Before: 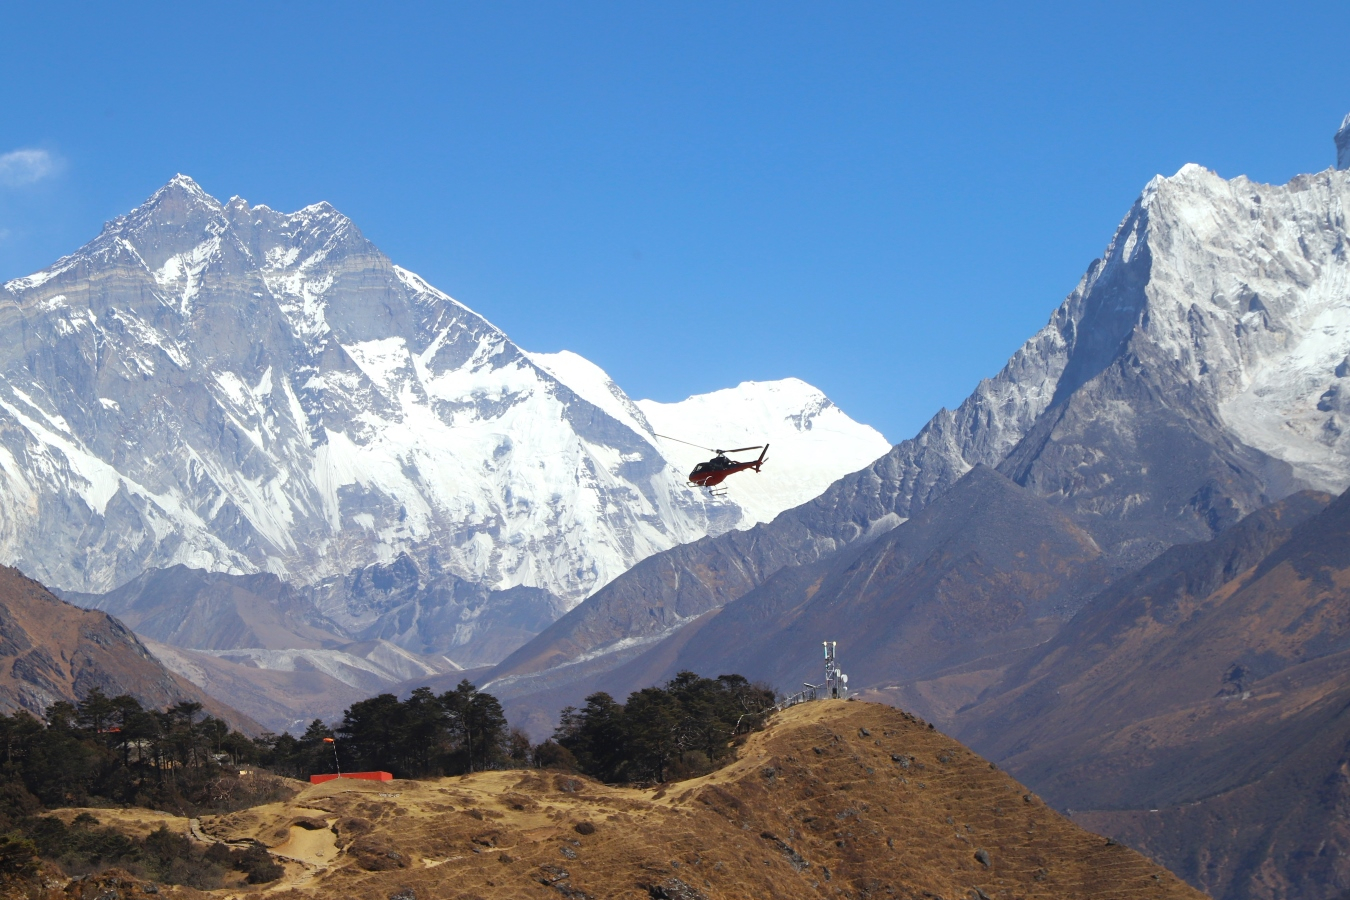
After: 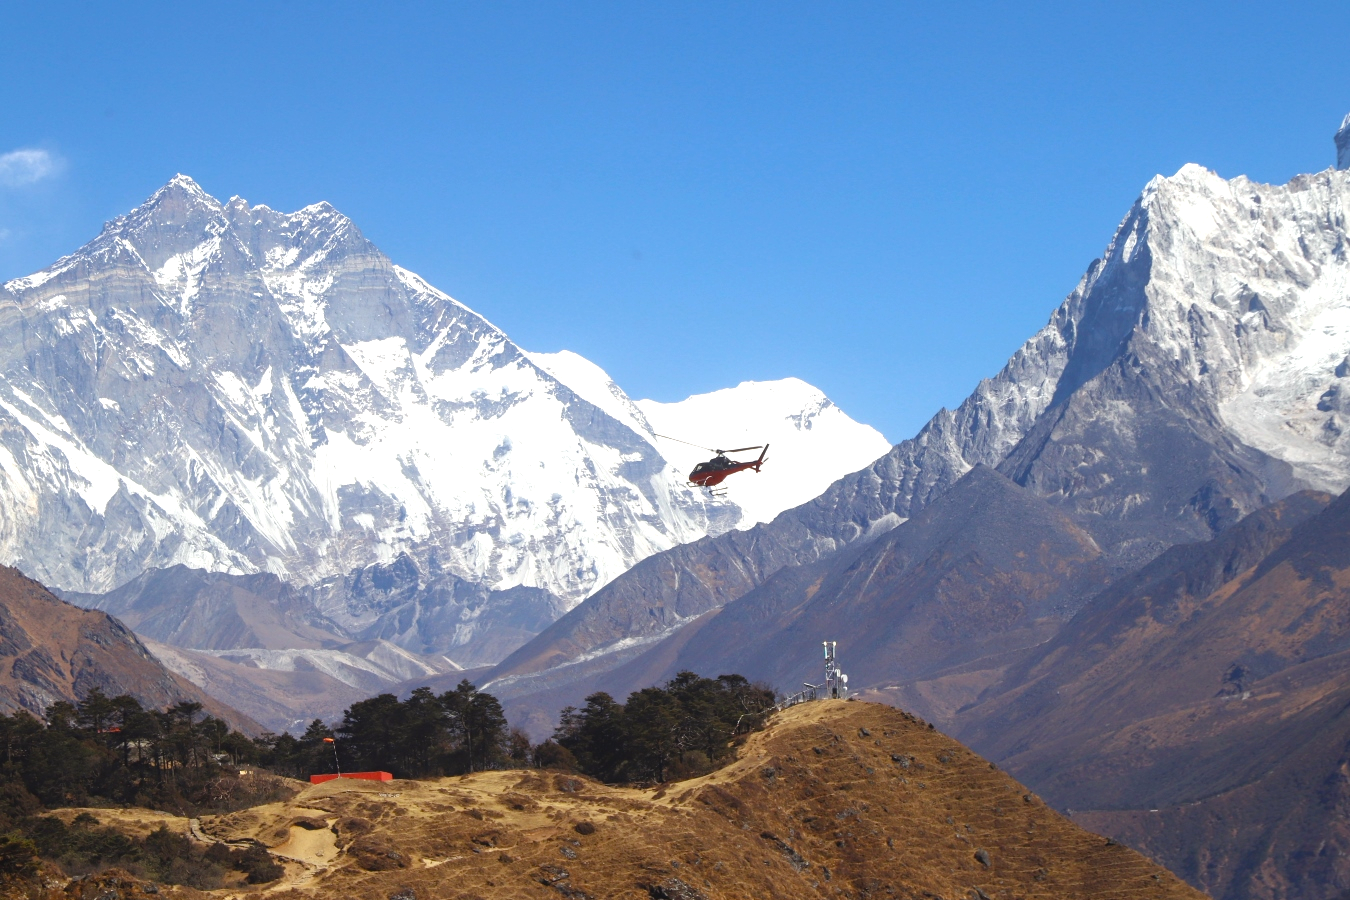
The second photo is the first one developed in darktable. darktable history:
local contrast: detail 110%
color balance rgb: shadows lift › chroma 1%, shadows lift › hue 28.8°, power › hue 60°, highlights gain › chroma 1%, highlights gain › hue 60°, global offset › luminance 0.25%, perceptual saturation grading › highlights -20%, perceptual saturation grading › shadows 20%, perceptual brilliance grading › highlights 10%, perceptual brilliance grading › shadows -5%, global vibrance 19.67%
